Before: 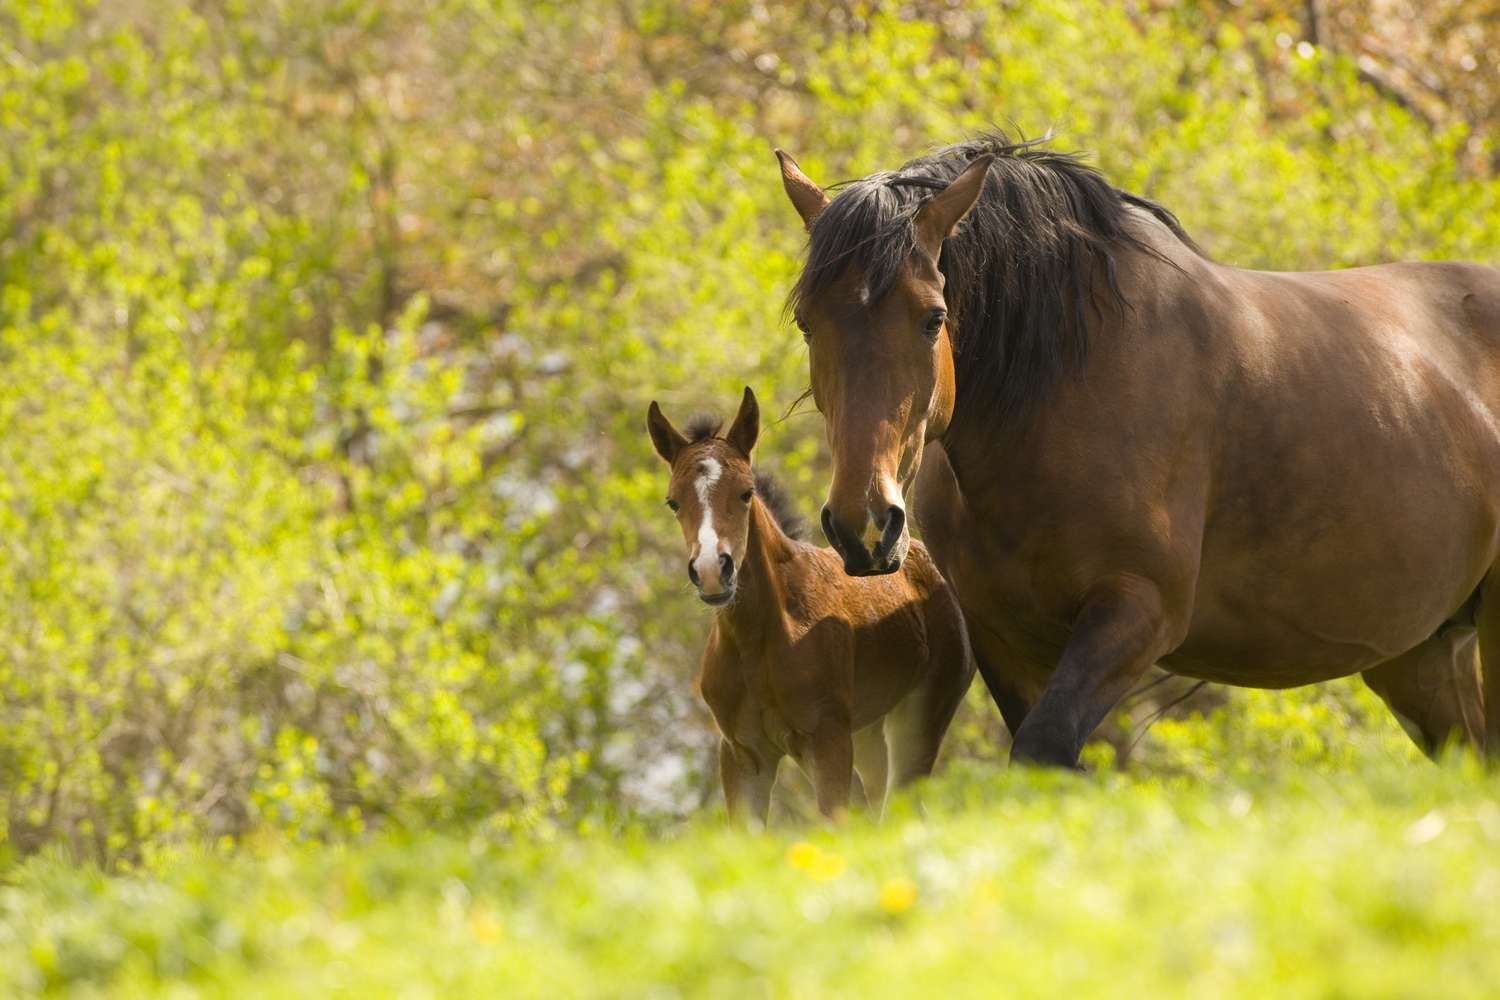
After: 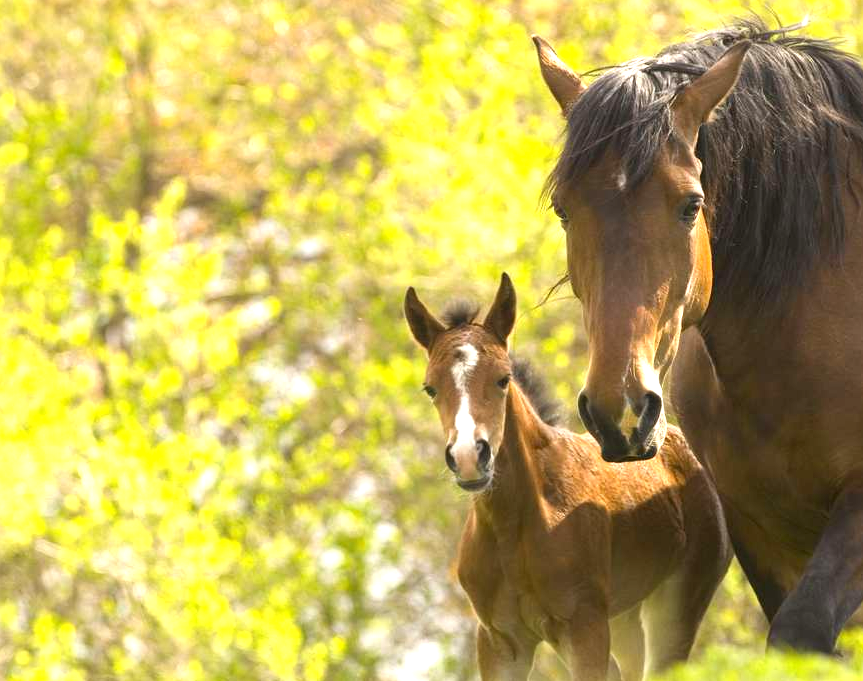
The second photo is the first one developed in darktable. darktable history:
exposure: exposure 1.001 EV, compensate exposure bias true, compensate highlight preservation false
crop: left 16.249%, top 11.419%, right 26.156%, bottom 20.394%
